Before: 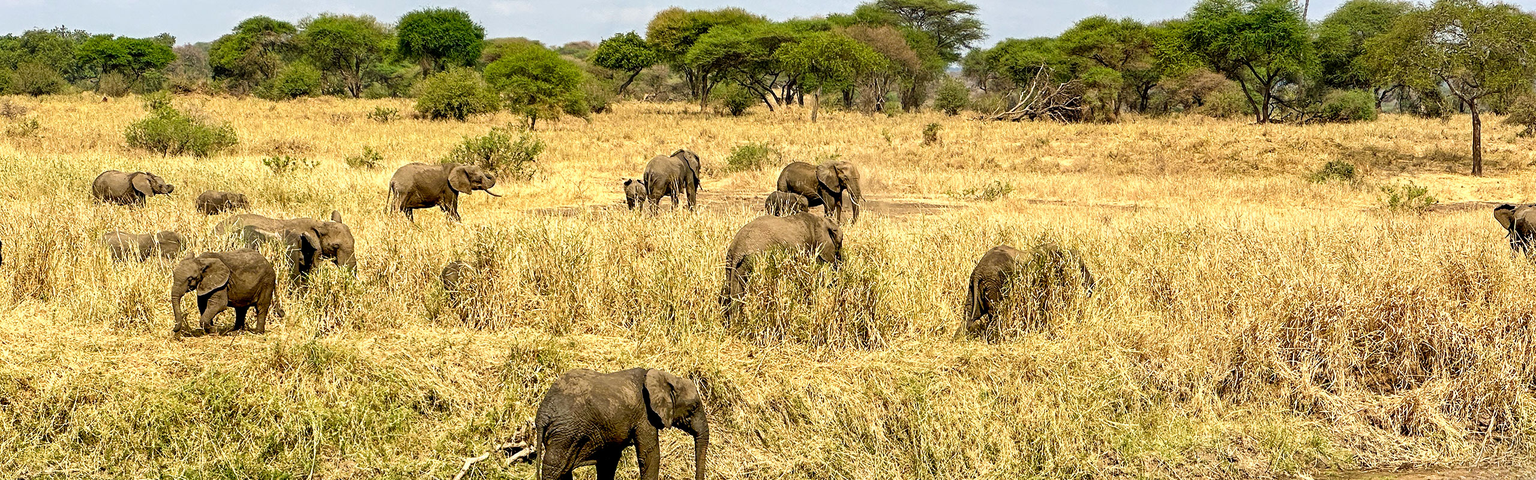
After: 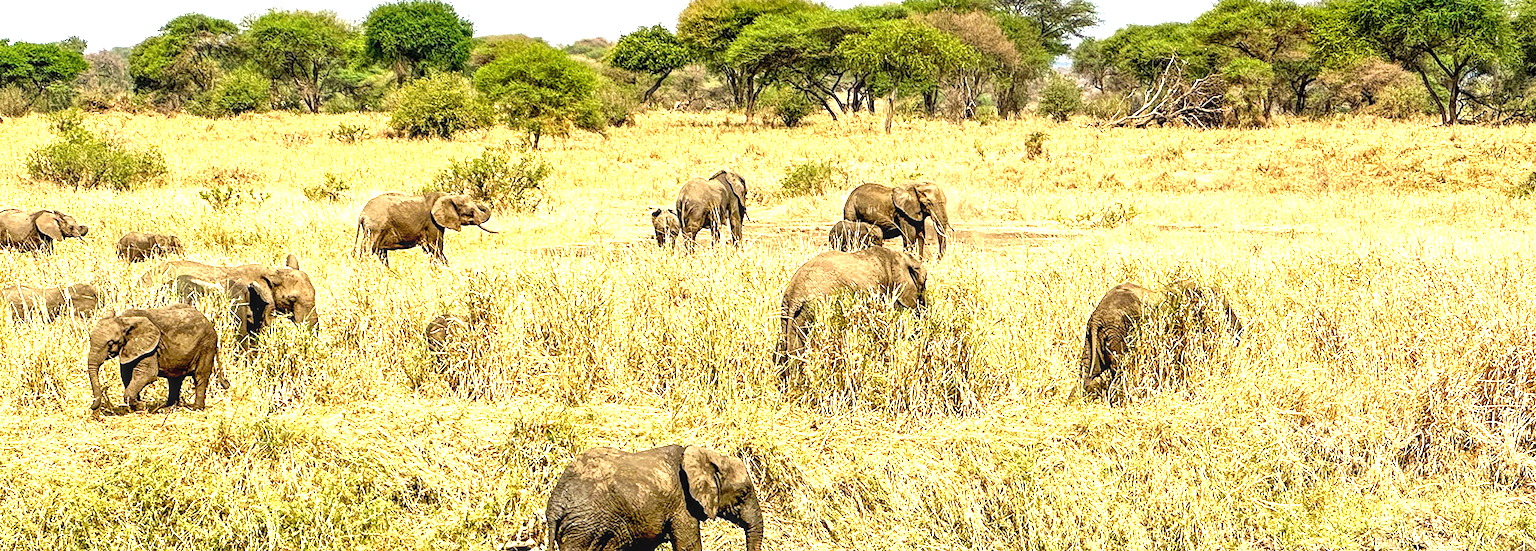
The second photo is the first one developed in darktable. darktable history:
local contrast: on, module defaults
crop and rotate: angle 1°, left 4.281%, top 0.642%, right 11.383%, bottom 2.486%
exposure: exposure 1 EV, compensate highlight preservation false
